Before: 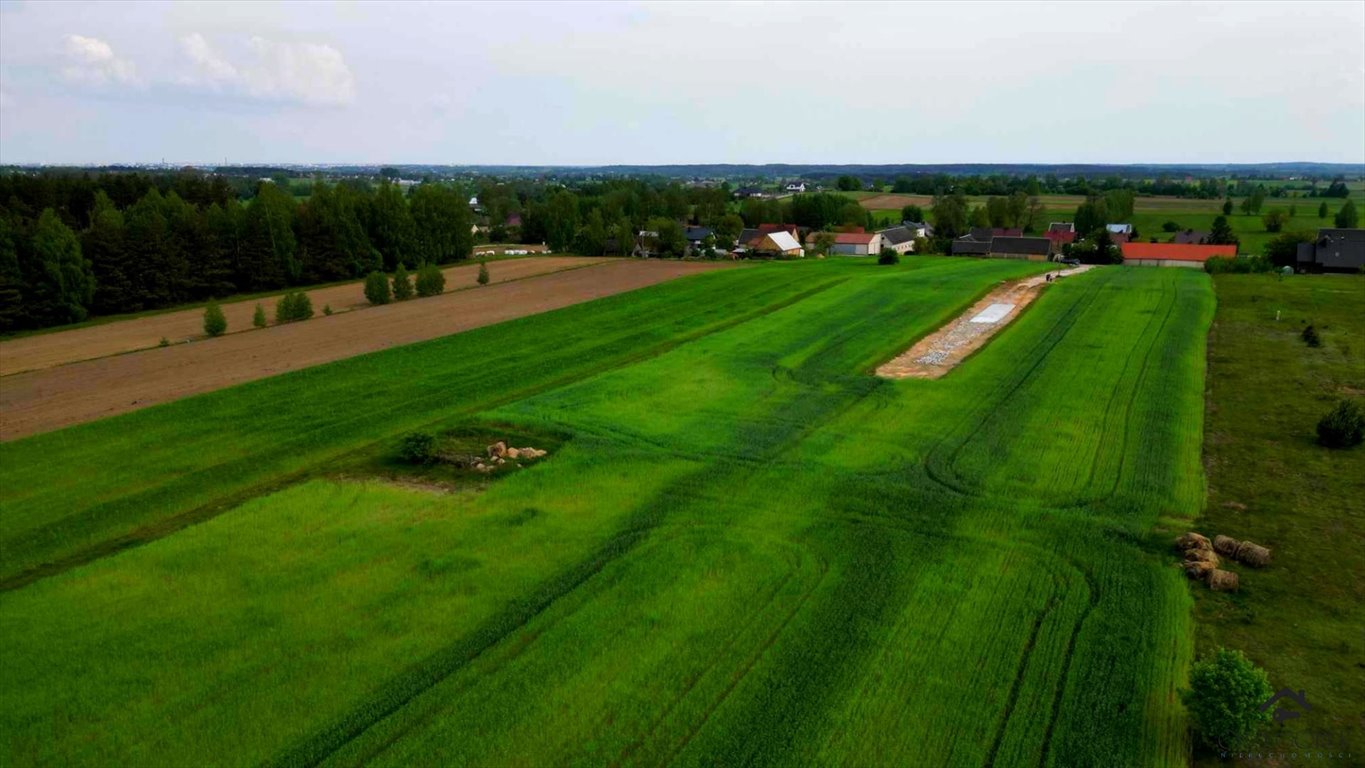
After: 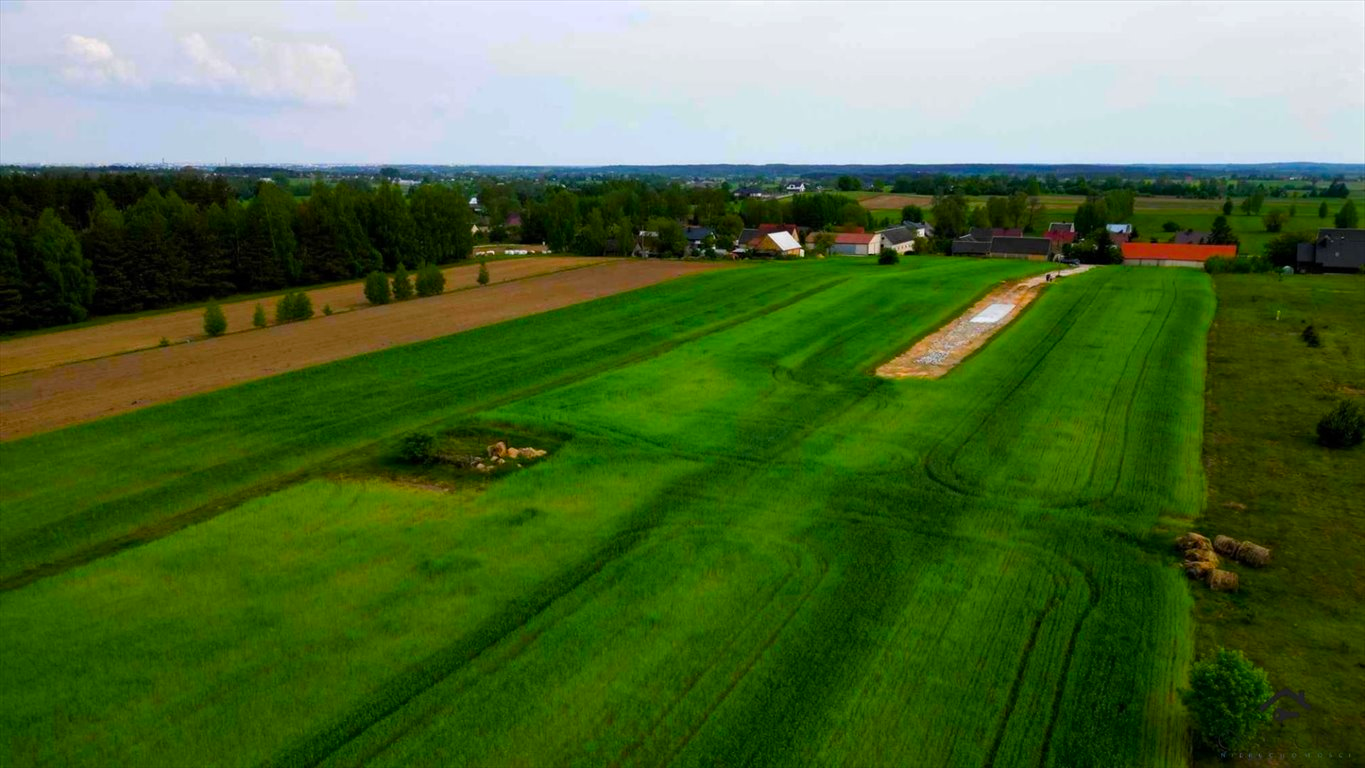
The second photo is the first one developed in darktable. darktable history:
color balance rgb: linear chroma grading › global chroma 9.02%, perceptual saturation grading › global saturation 19.911%
